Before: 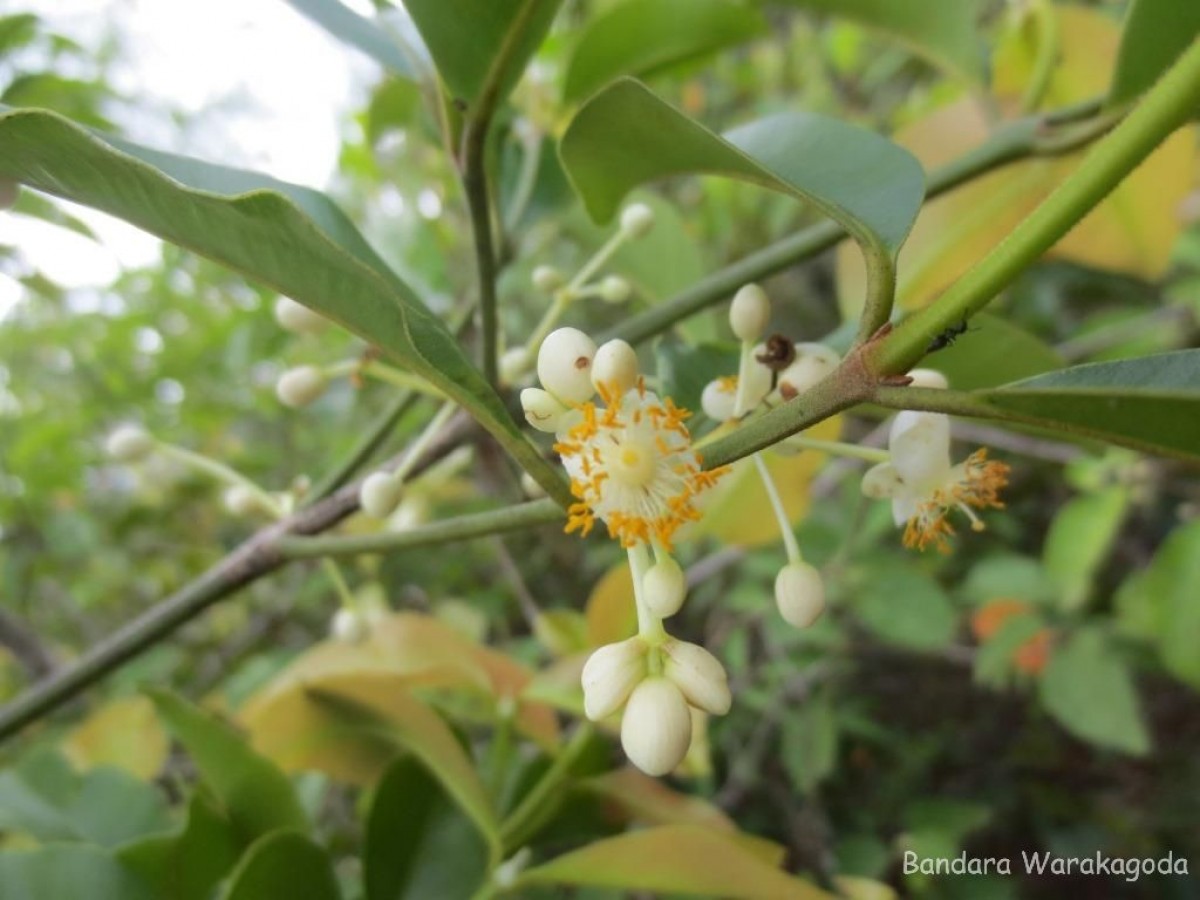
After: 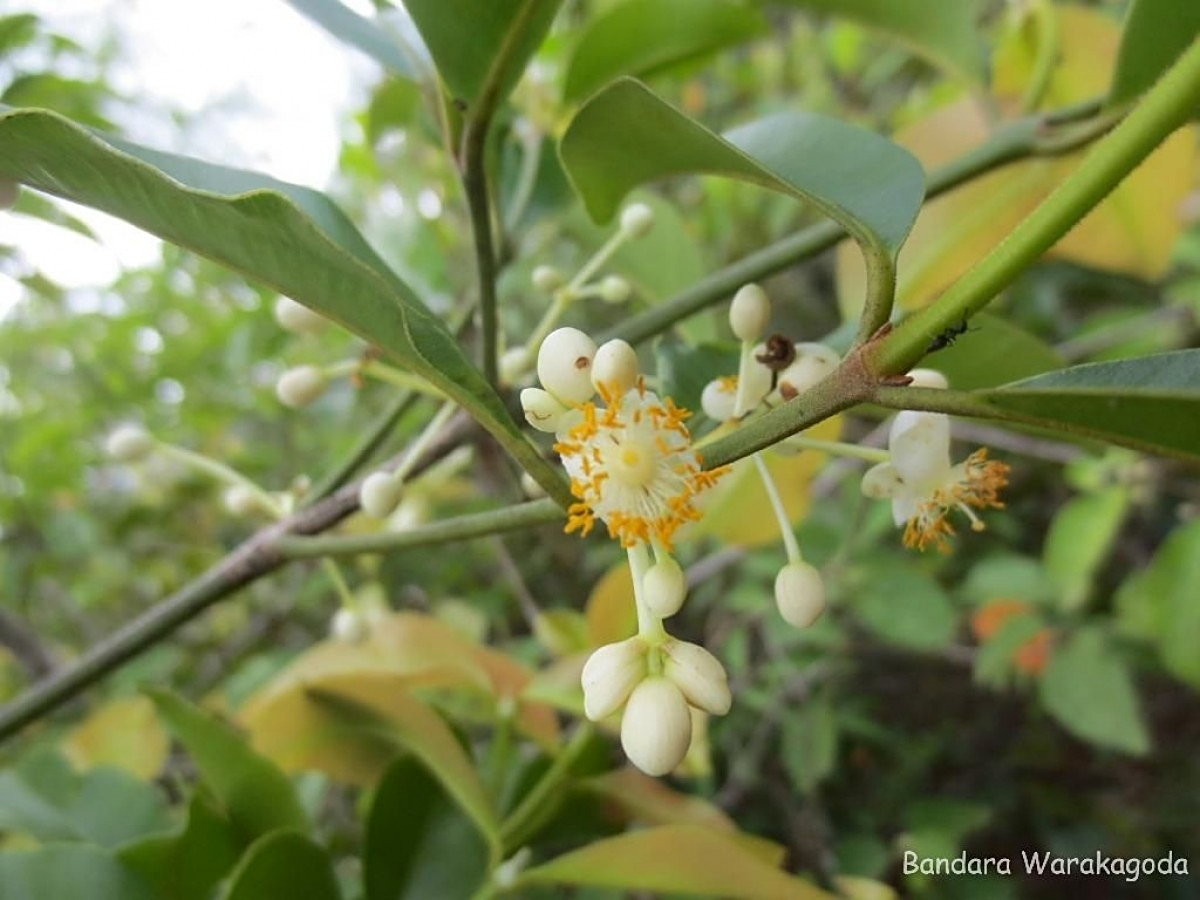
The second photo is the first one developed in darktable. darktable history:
sharpen: on, module defaults
contrast brightness saturation: contrast 0.077, saturation 0.021
